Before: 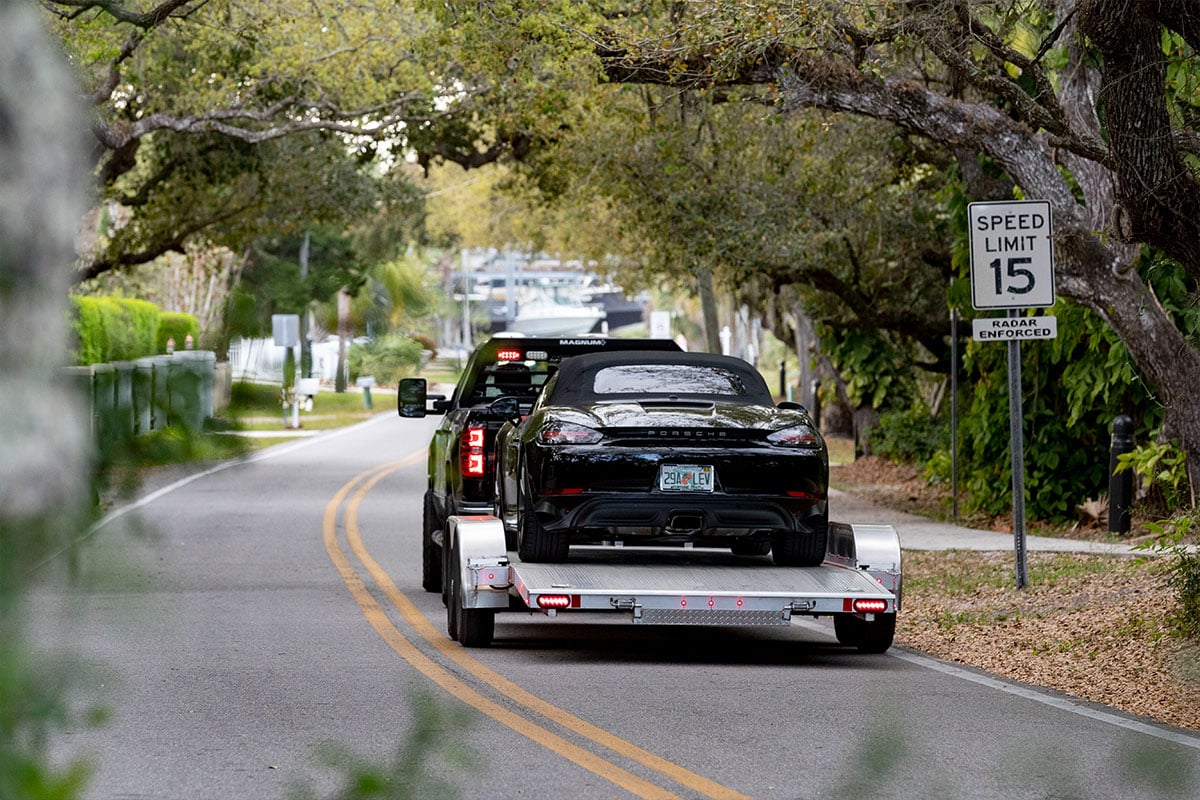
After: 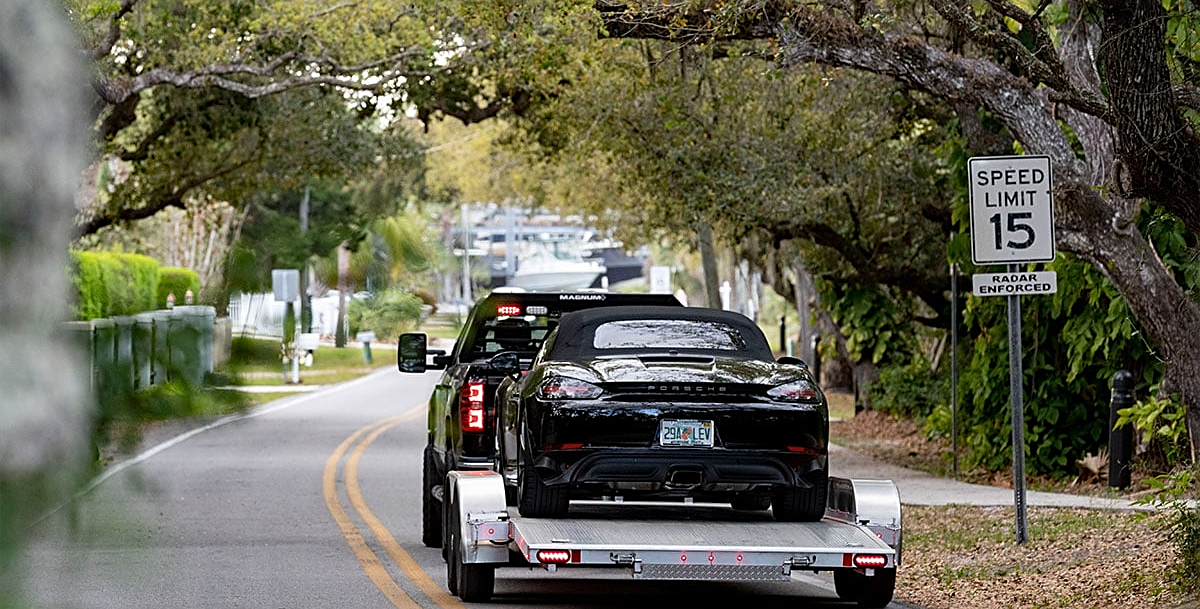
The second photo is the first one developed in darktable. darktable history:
crop: top 5.686%, bottom 18.102%
sharpen: on, module defaults
